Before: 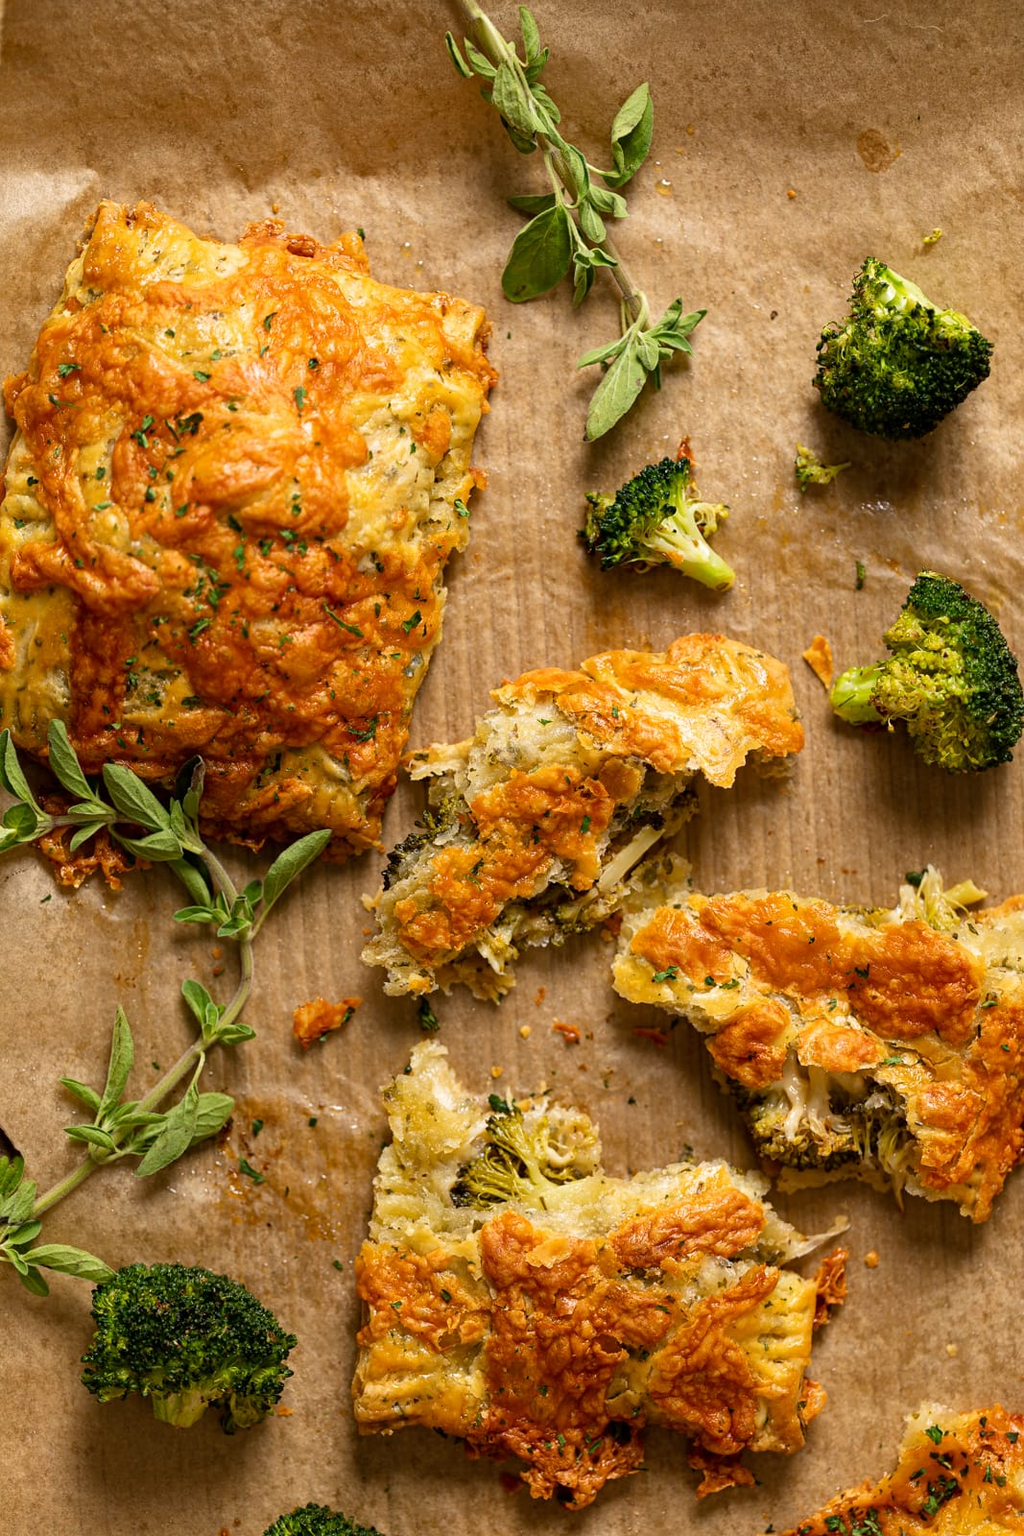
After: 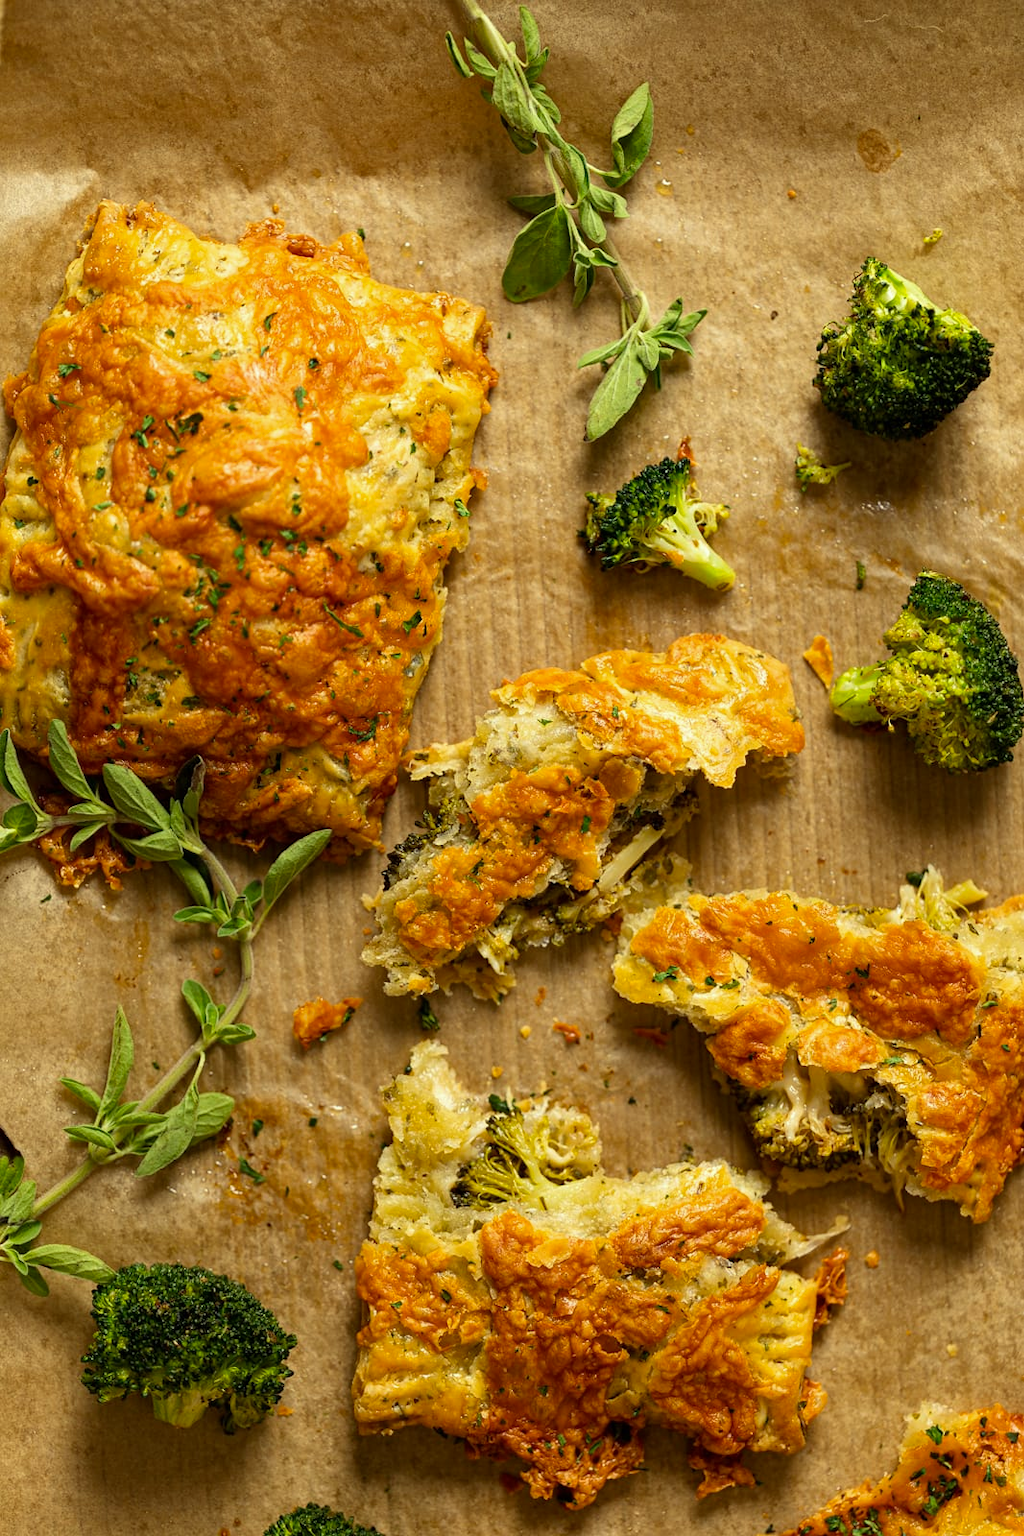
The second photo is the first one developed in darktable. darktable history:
color correction: highlights a* -5.76, highlights b* 10.95
